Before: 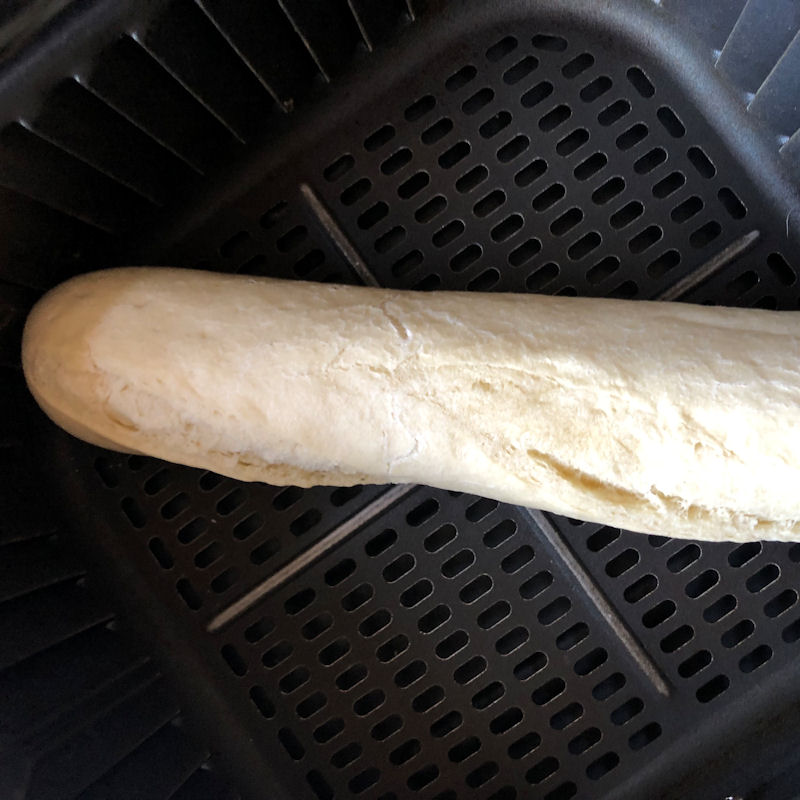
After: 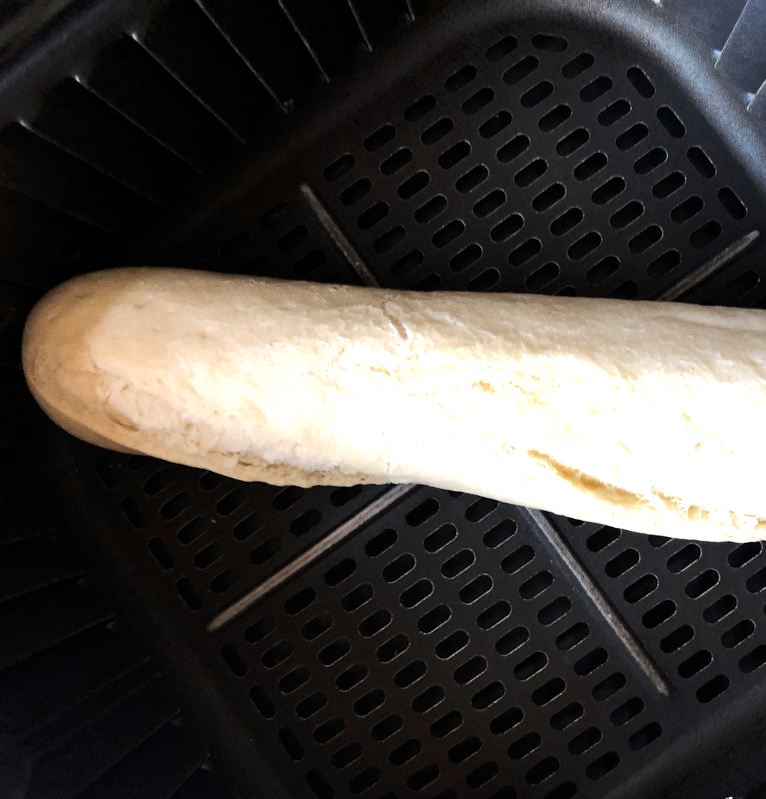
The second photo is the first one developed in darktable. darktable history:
tone equalizer: -8 EV -0.75 EV, -7 EV -0.7 EV, -6 EV -0.6 EV, -5 EV -0.4 EV, -3 EV 0.4 EV, -2 EV 0.6 EV, -1 EV 0.7 EV, +0 EV 0.75 EV, edges refinement/feathering 500, mask exposure compensation -1.57 EV, preserve details no
crop: right 4.126%, bottom 0.031%
